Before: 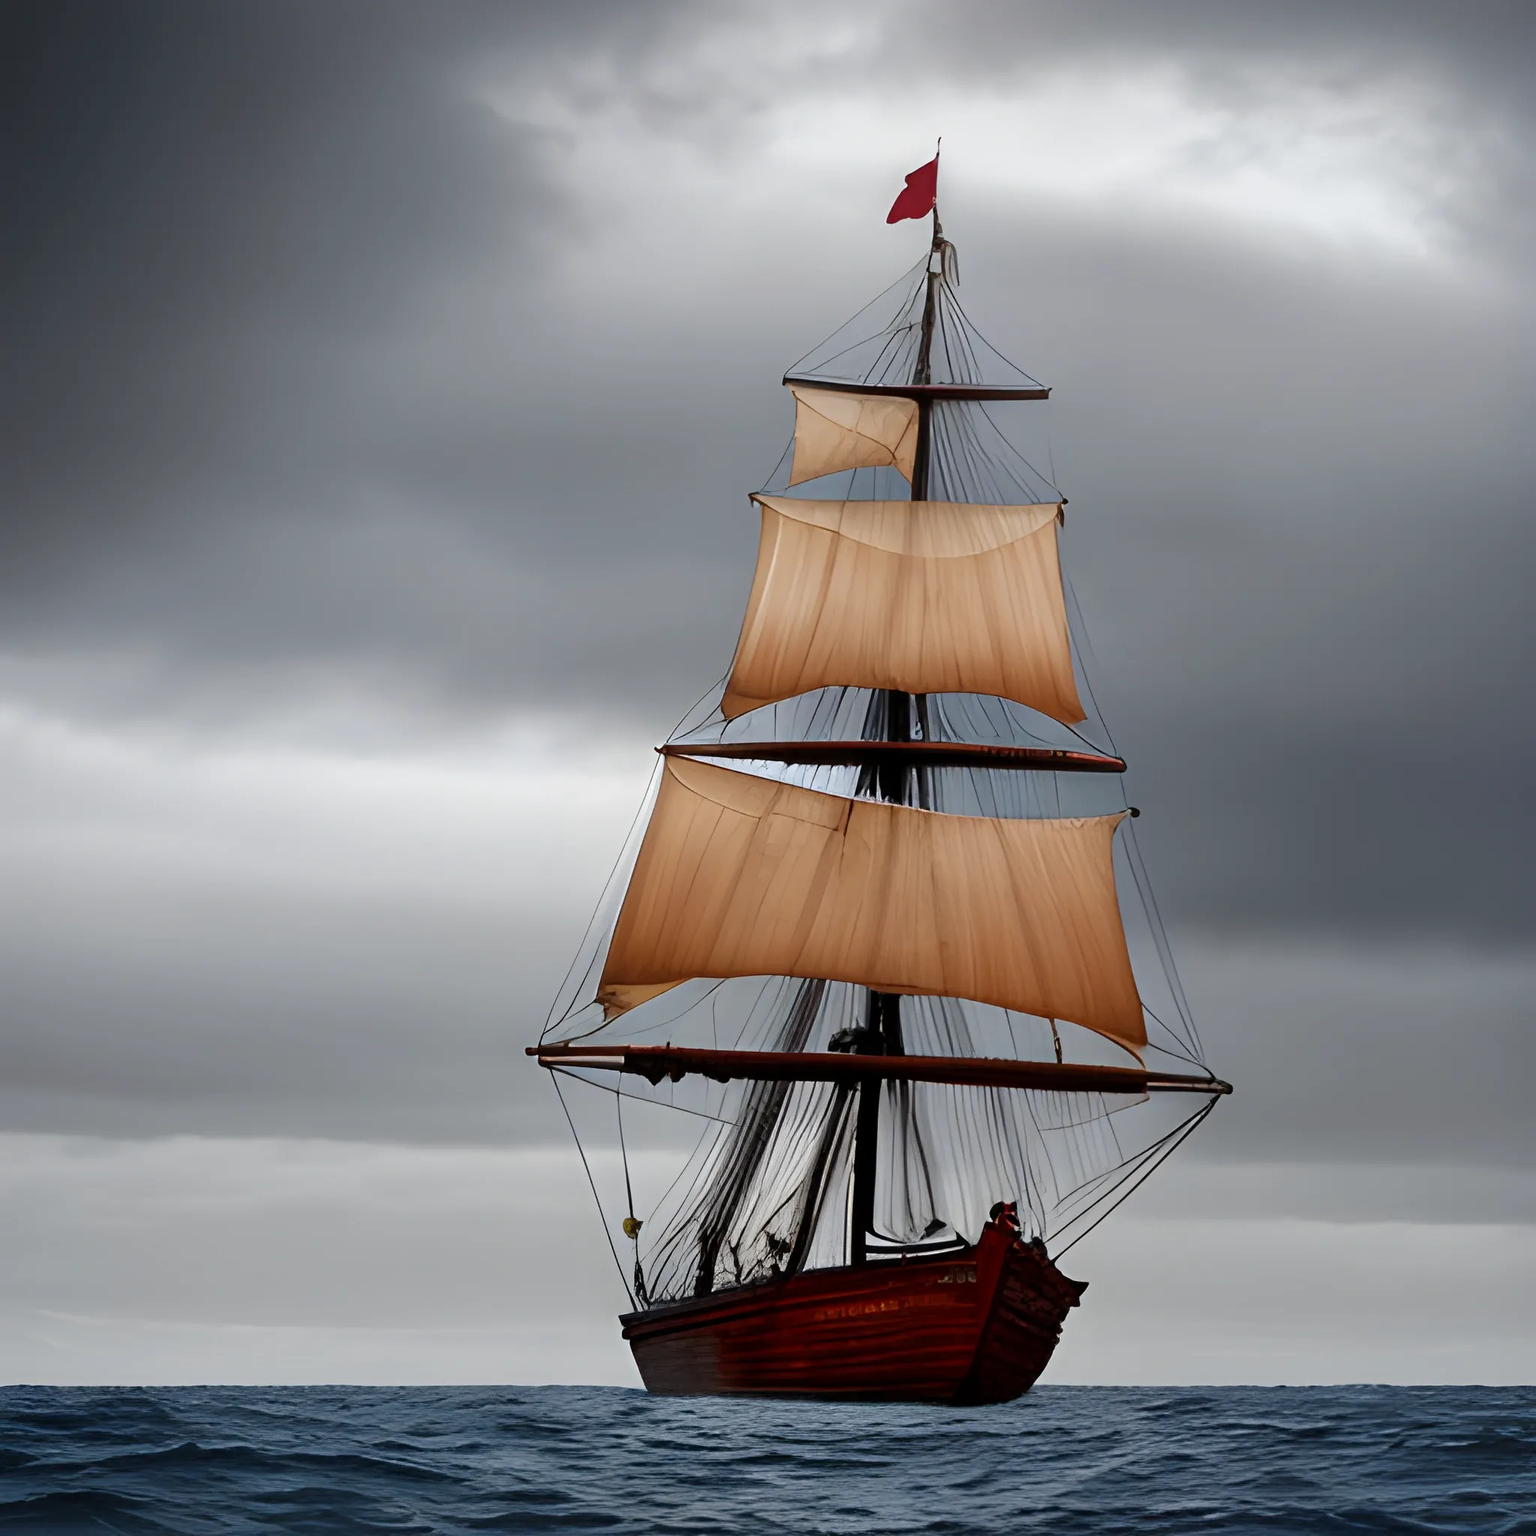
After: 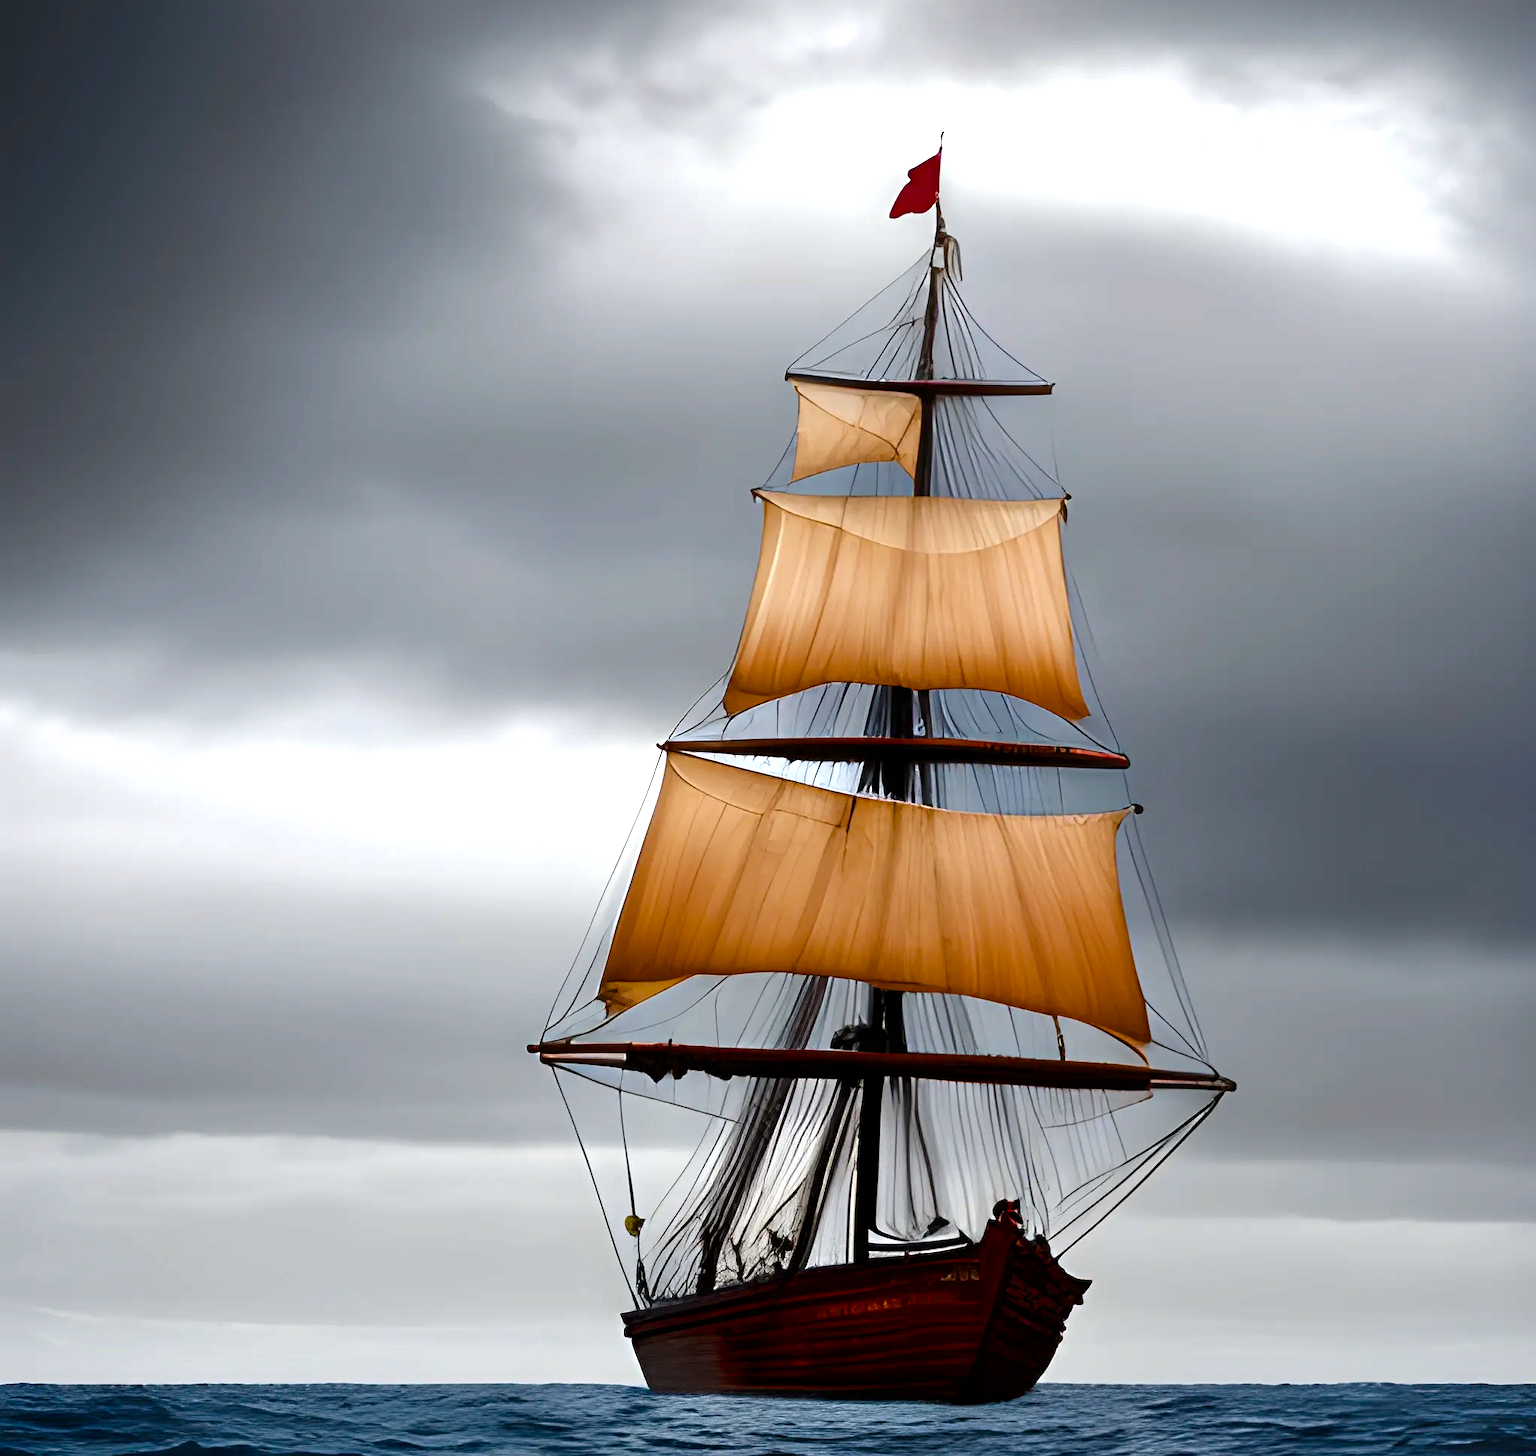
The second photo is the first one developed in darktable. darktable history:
color balance rgb: perceptual saturation grading › global saturation 34.988%, perceptual saturation grading › highlights -29.794%, perceptual saturation grading › shadows 35.653%, perceptual brilliance grading › global brilliance -4.552%, perceptual brilliance grading › highlights 24.034%, perceptual brilliance grading › mid-tones 7.086%, perceptual brilliance grading › shadows -4.676%, global vibrance 20%
crop: top 0.408%, right 0.265%, bottom 5.029%
levels: black 0.022%
